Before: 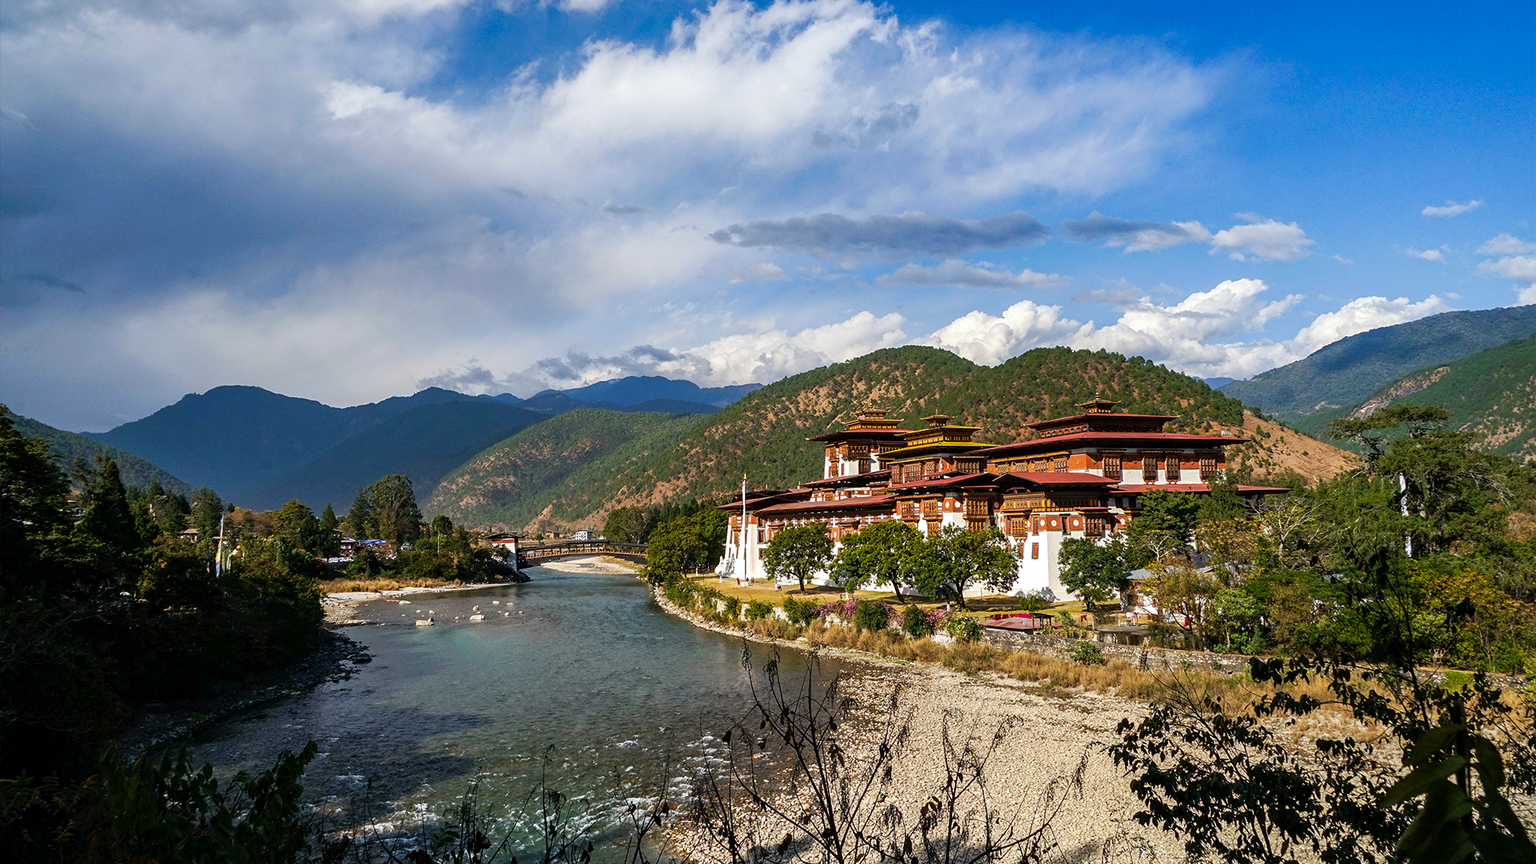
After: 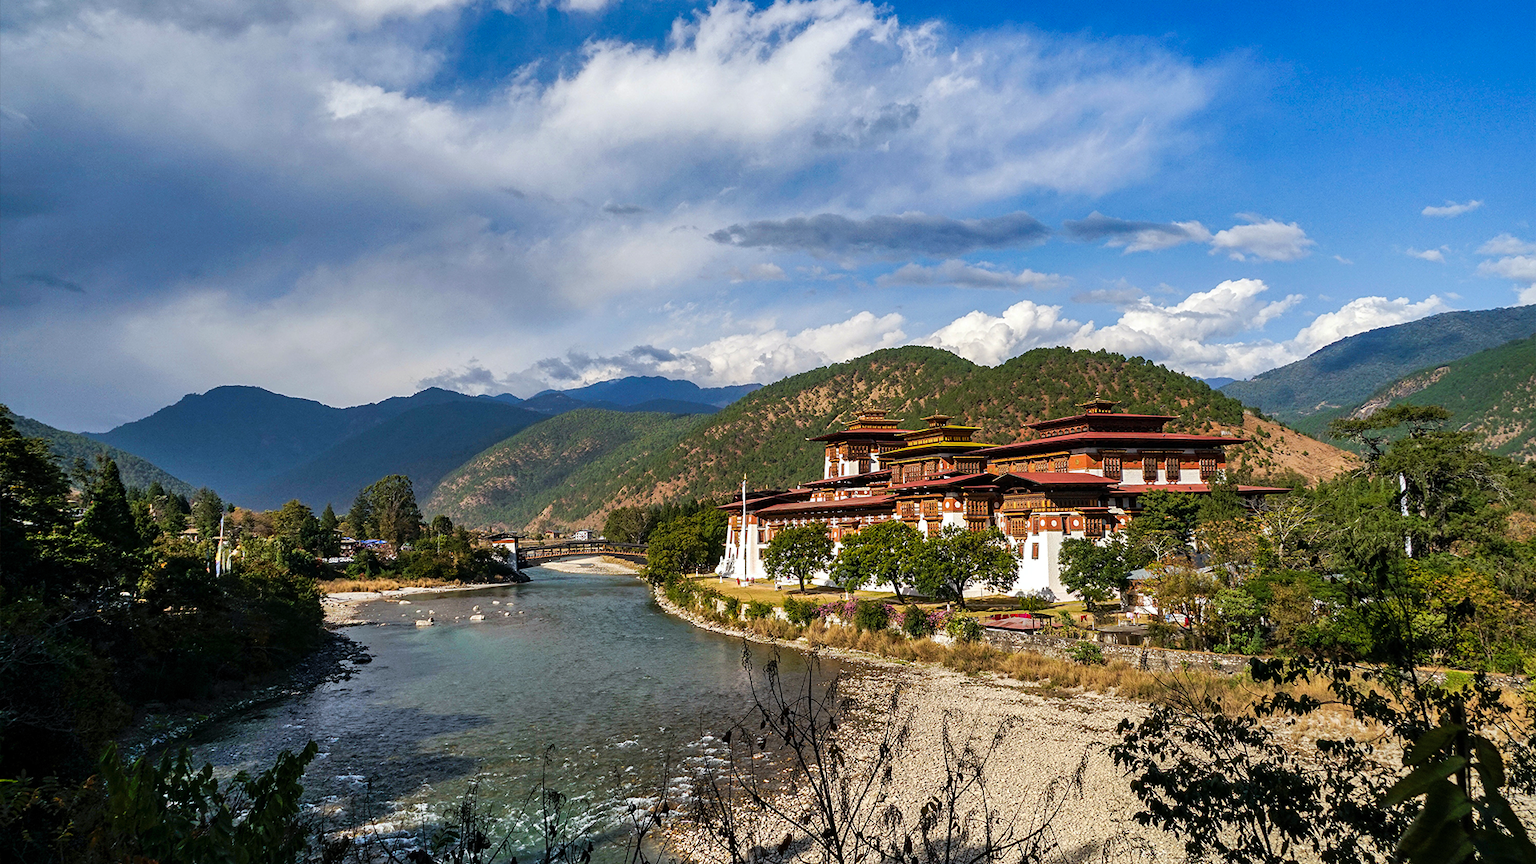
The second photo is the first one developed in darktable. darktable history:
tone equalizer: on, module defaults
shadows and highlights: low approximation 0.01, soften with gaussian
